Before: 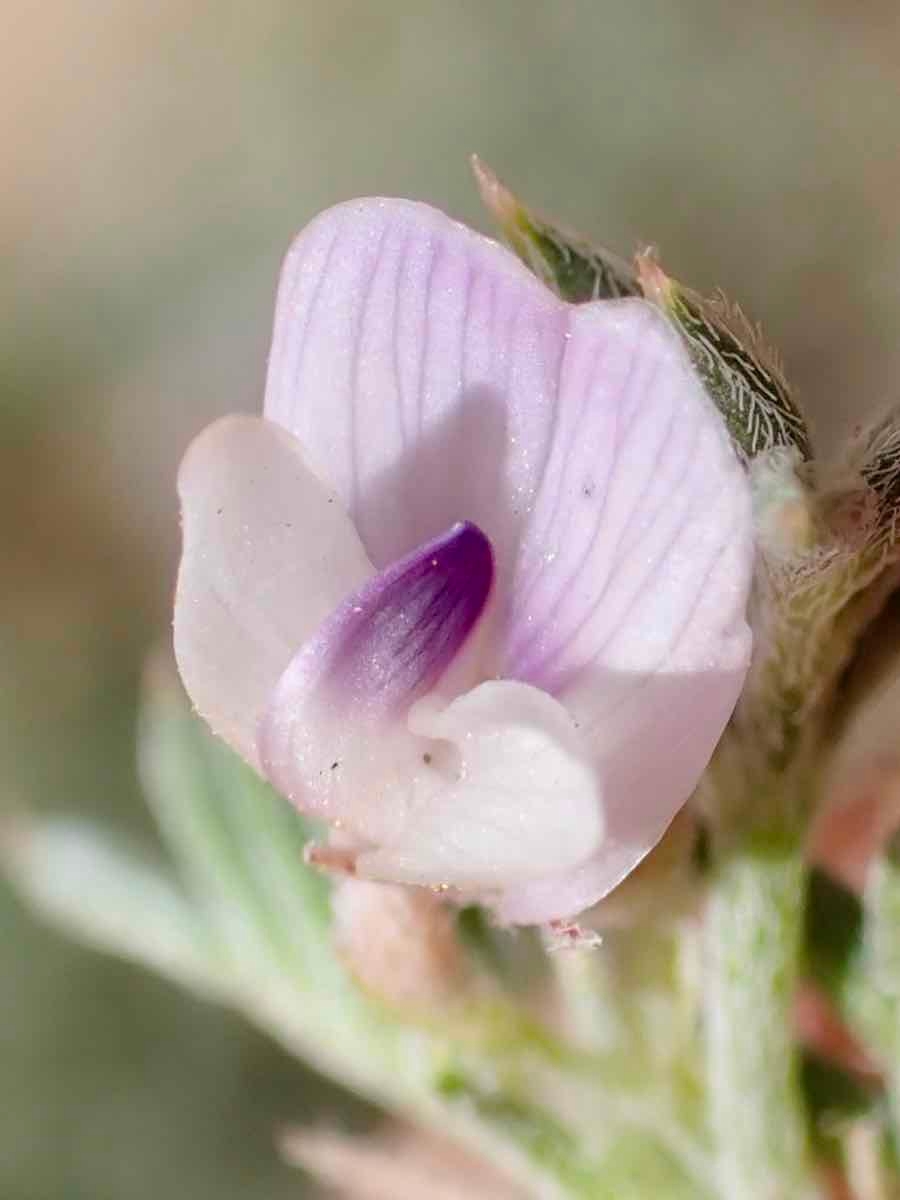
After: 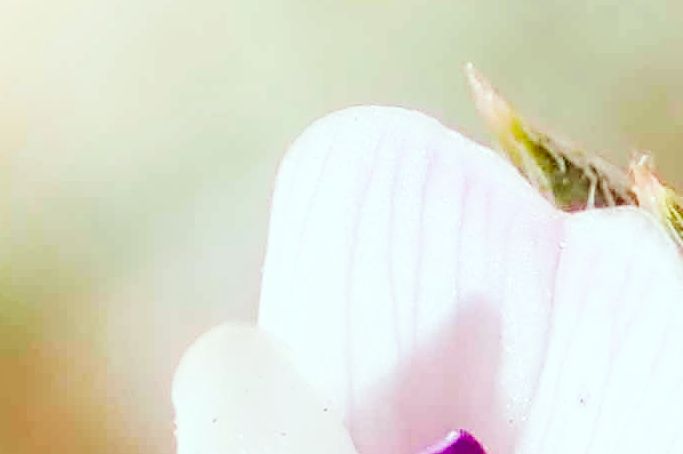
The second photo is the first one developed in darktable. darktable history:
contrast equalizer: y [[0.6 ×6], [0.55 ×6], [0 ×6], [0 ×6], [0 ×6]], mix -0.195
sharpen: on, module defaults
color correction: highlights a* -7.08, highlights b* -0.193, shadows a* 20.16, shadows b* 12.1
crop: left 0.575%, top 7.629%, right 23.525%, bottom 54.475%
base curve: curves: ch0 [(0, 0.003) (0.001, 0.002) (0.006, 0.004) (0.02, 0.022) (0.048, 0.086) (0.094, 0.234) (0.162, 0.431) (0.258, 0.629) (0.385, 0.8) (0.548, 0.918) (0.751, 0.988) (1, 1)], preserve colors none
